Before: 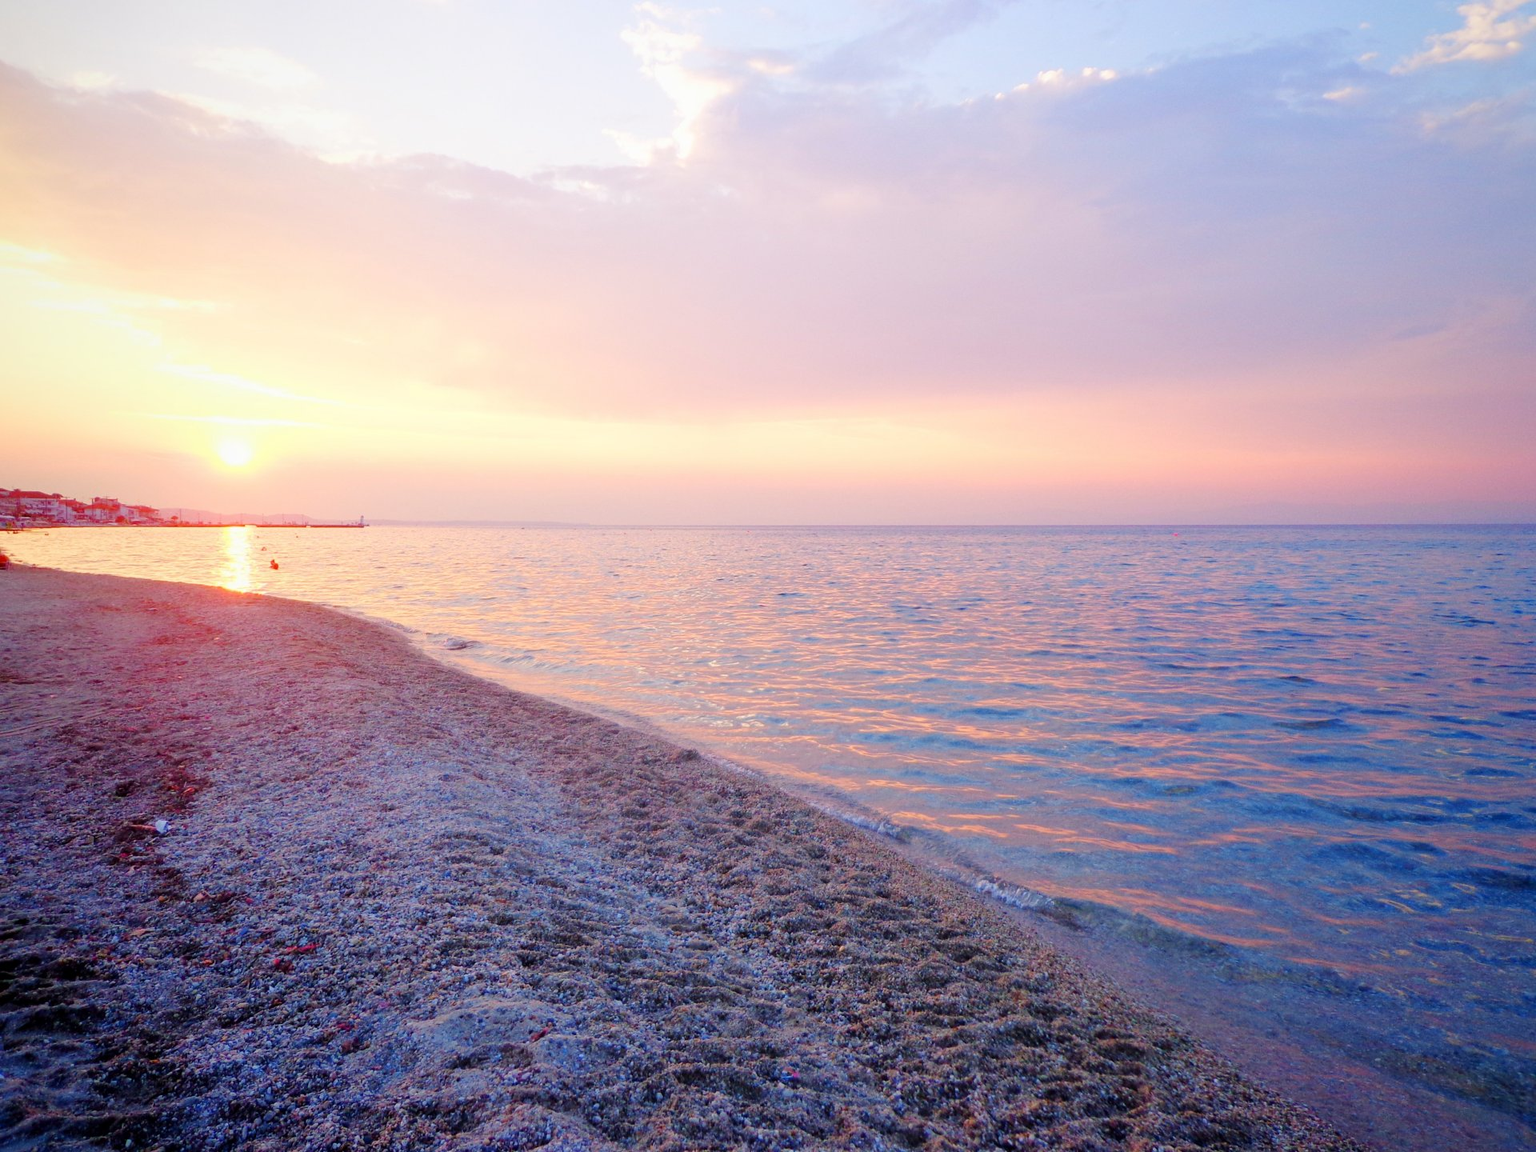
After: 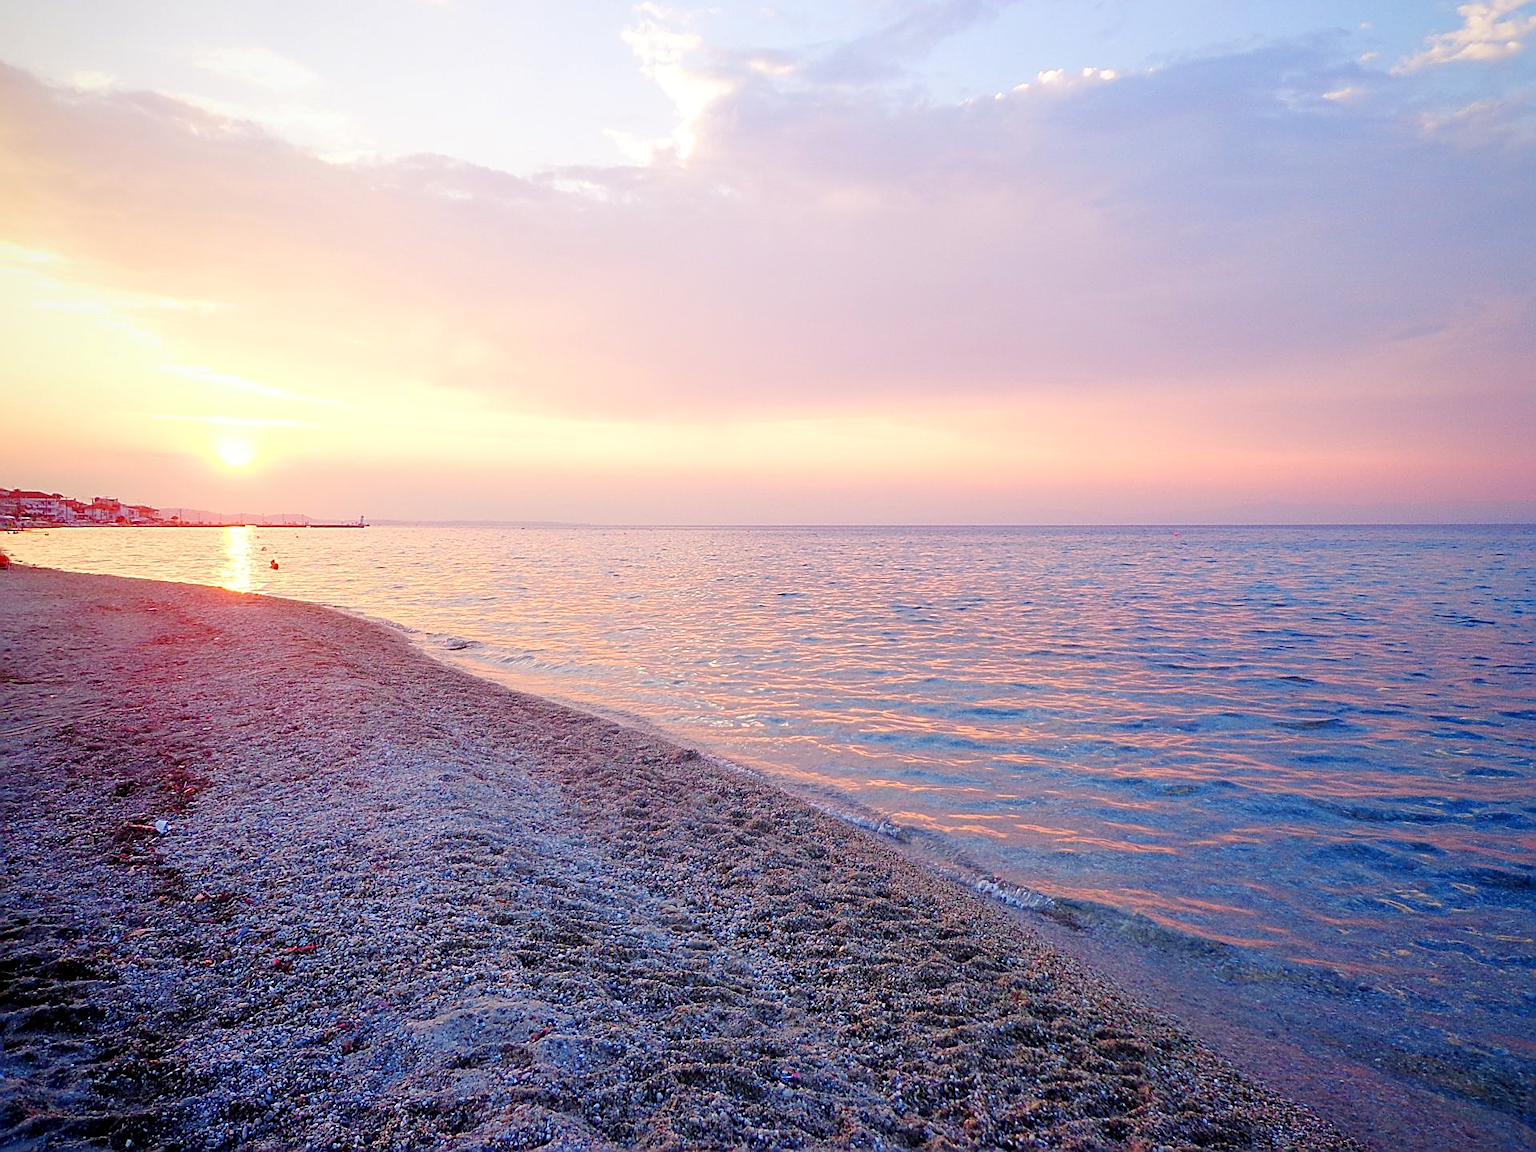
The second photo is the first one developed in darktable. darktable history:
local contrast: highlights 102%, shadows 101%, detail 119%, midtone range 0.2
sharpen: radius 1.688, amount 1.29
